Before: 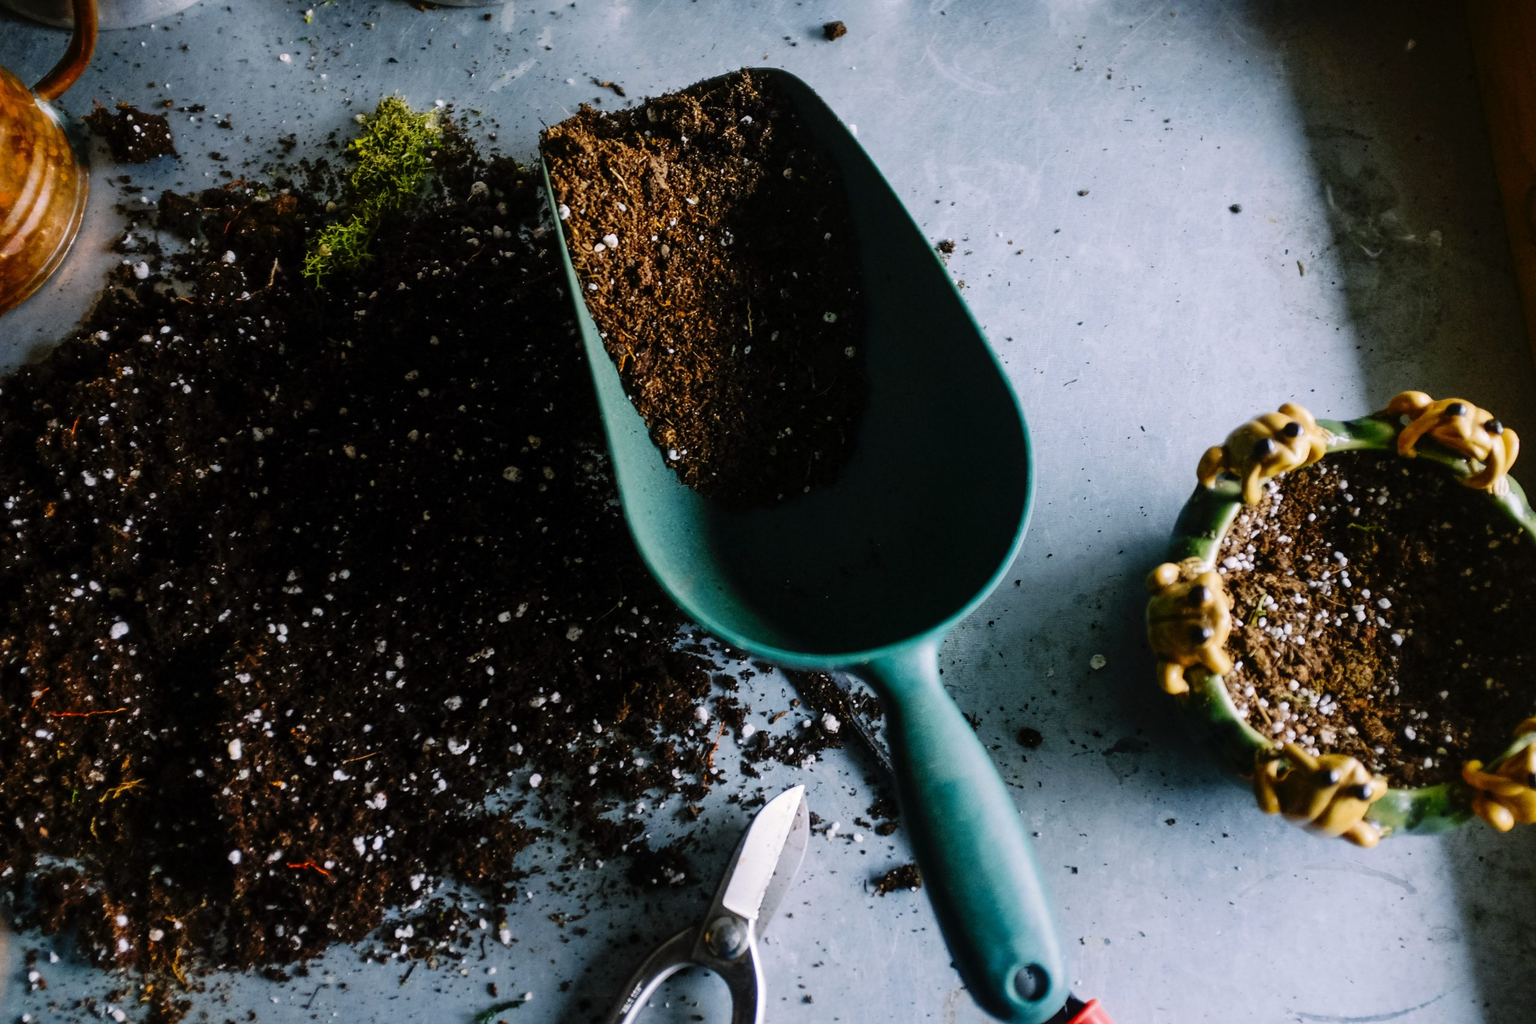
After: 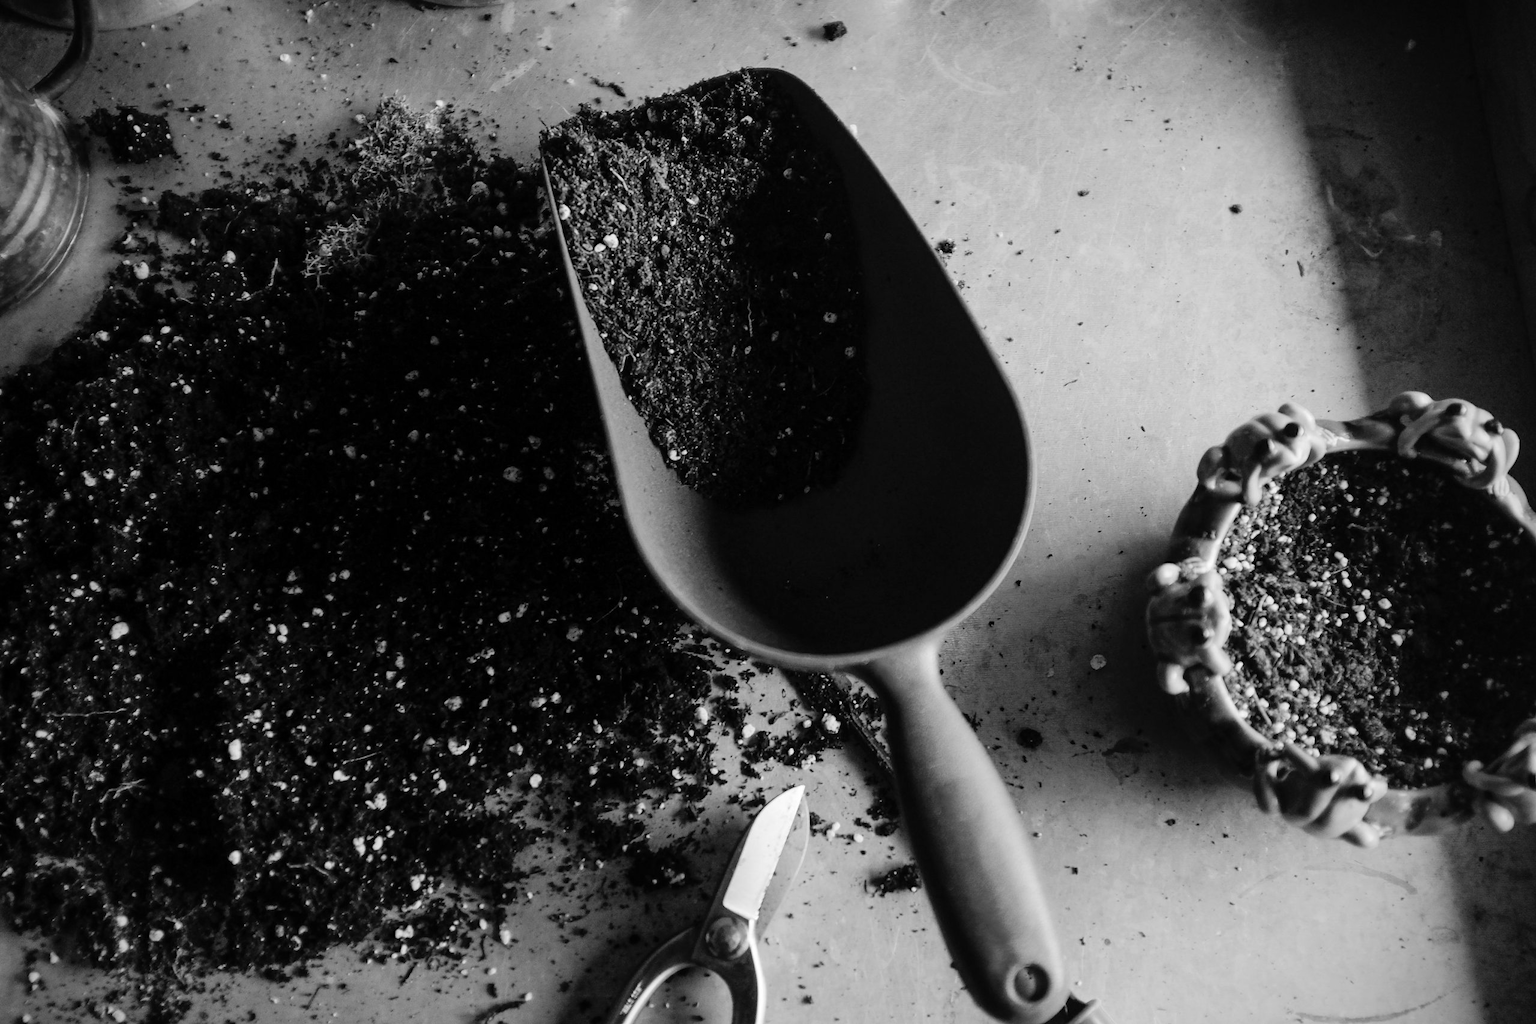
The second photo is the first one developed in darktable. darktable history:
vignetting: unbound false
monochrome: a 1.94, b -0.638
